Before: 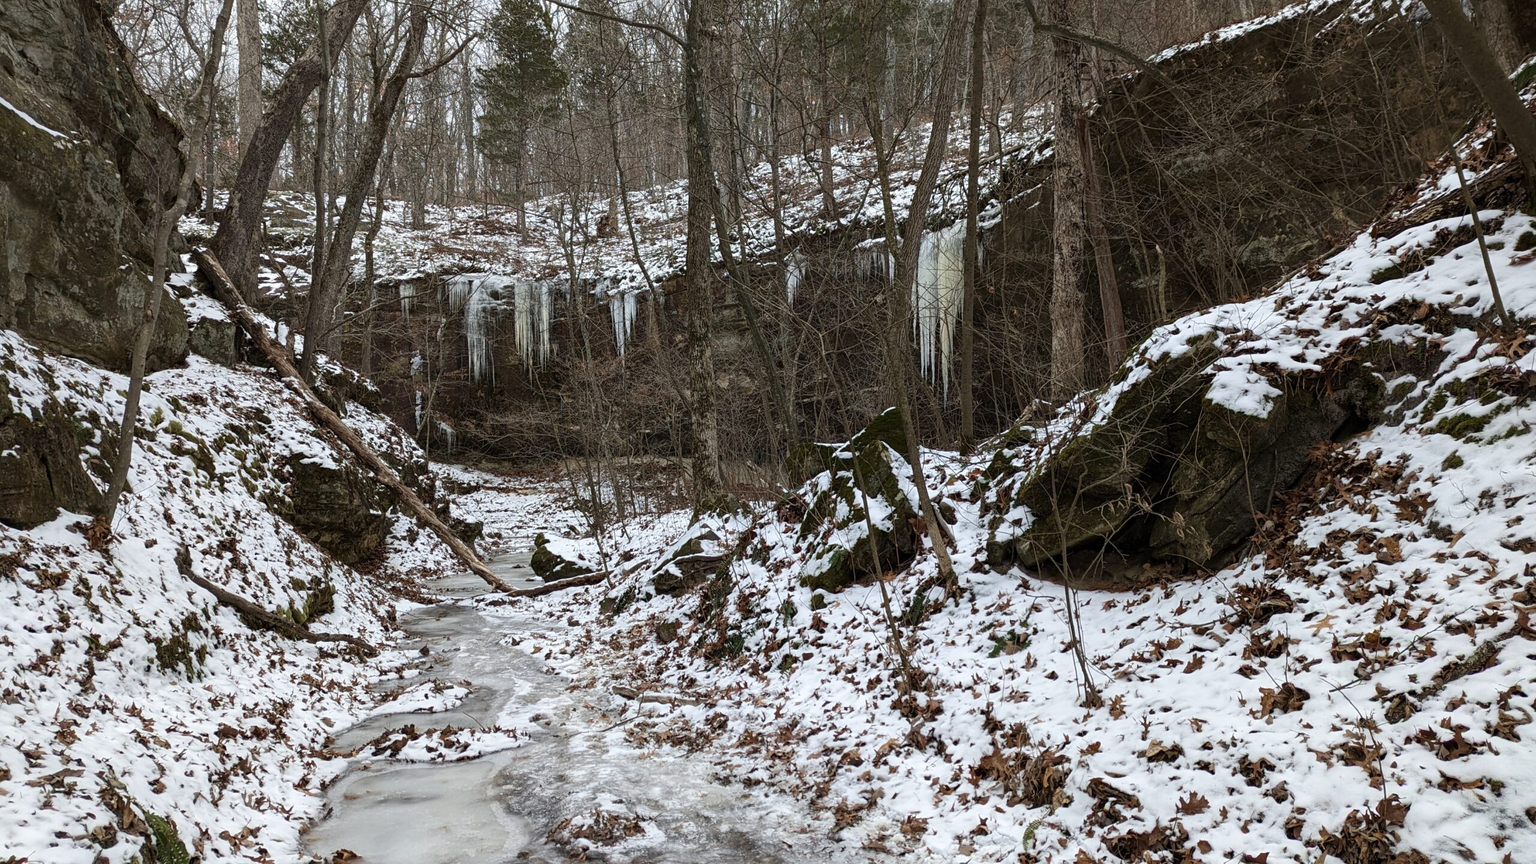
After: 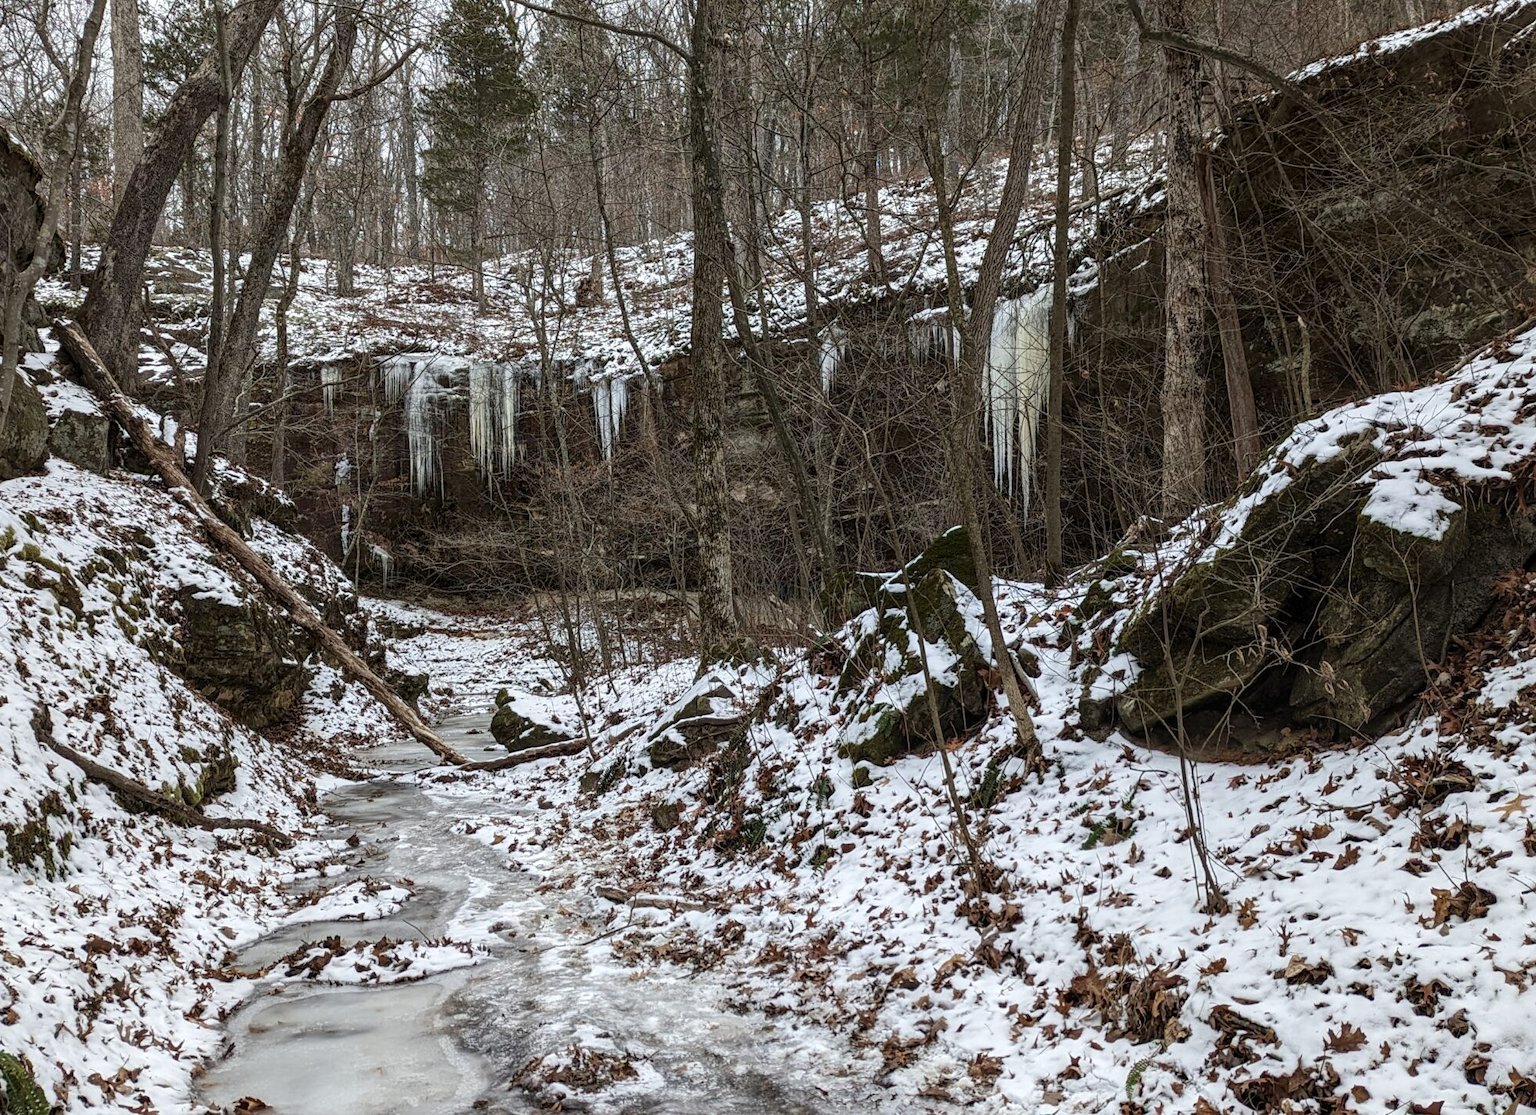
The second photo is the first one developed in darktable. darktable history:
crop: left 9.88%, right 12.664%
local contrast: on, module defaults
